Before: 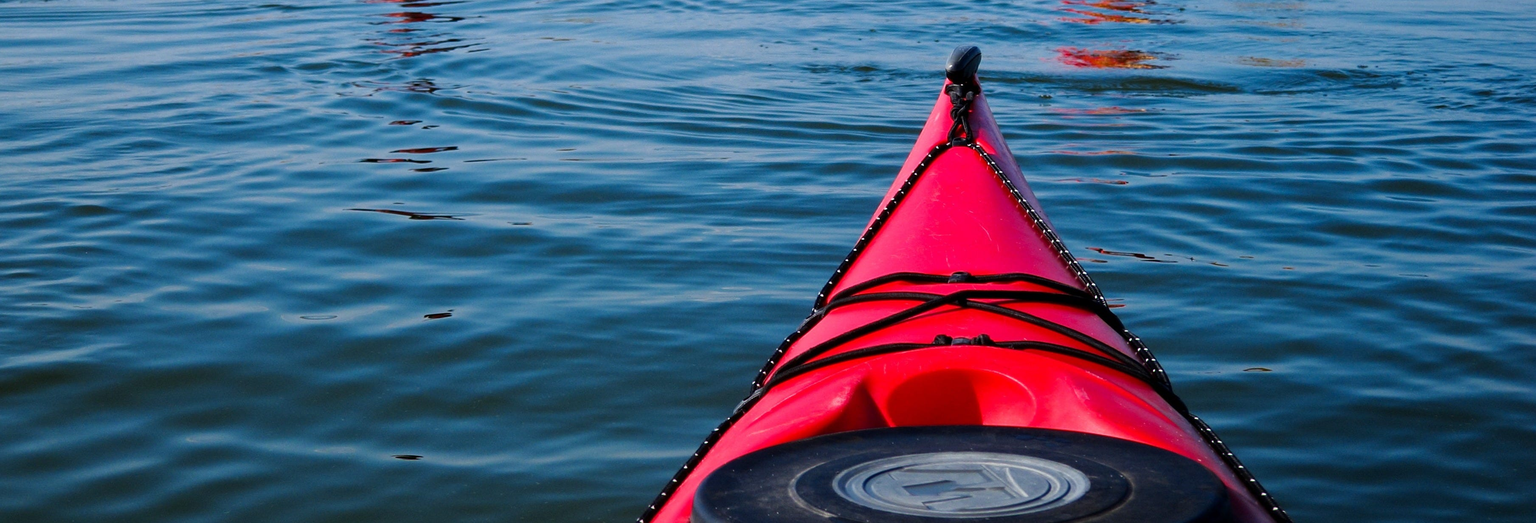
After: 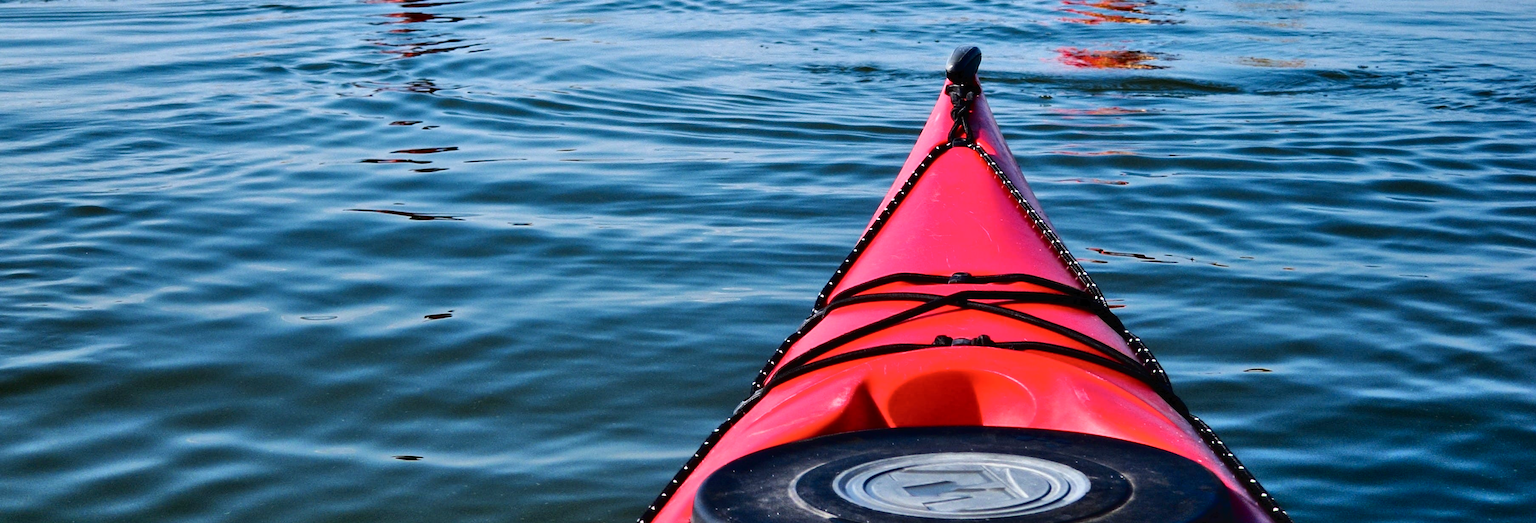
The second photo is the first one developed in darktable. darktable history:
shadows and highlights: shadows 59.14, soften with gaussian
tone curve: curves: ch0 [(0, 0) (0.003, 0.016) (0.011, 0.016) (0.025, 0.016) (0.044, 0.017) (0.069, 0.026) (0.1, 0.044) (0.136, 0.074) (0.177, 0.121) (0.224, 0.183) (0.277, 0.248) (0.335, 0.326) (0.399, 0.413) (0.468, 0.511) (0.543, 0.612) (0.623, 0.717) (0.709, 0.818) (0.801, 0.911) (0.898, 0.979) (1, 1)], color space Lab, independent channels, preserve colors none
exposure: exposure 0.196 EV, compensate highlight preservation false
